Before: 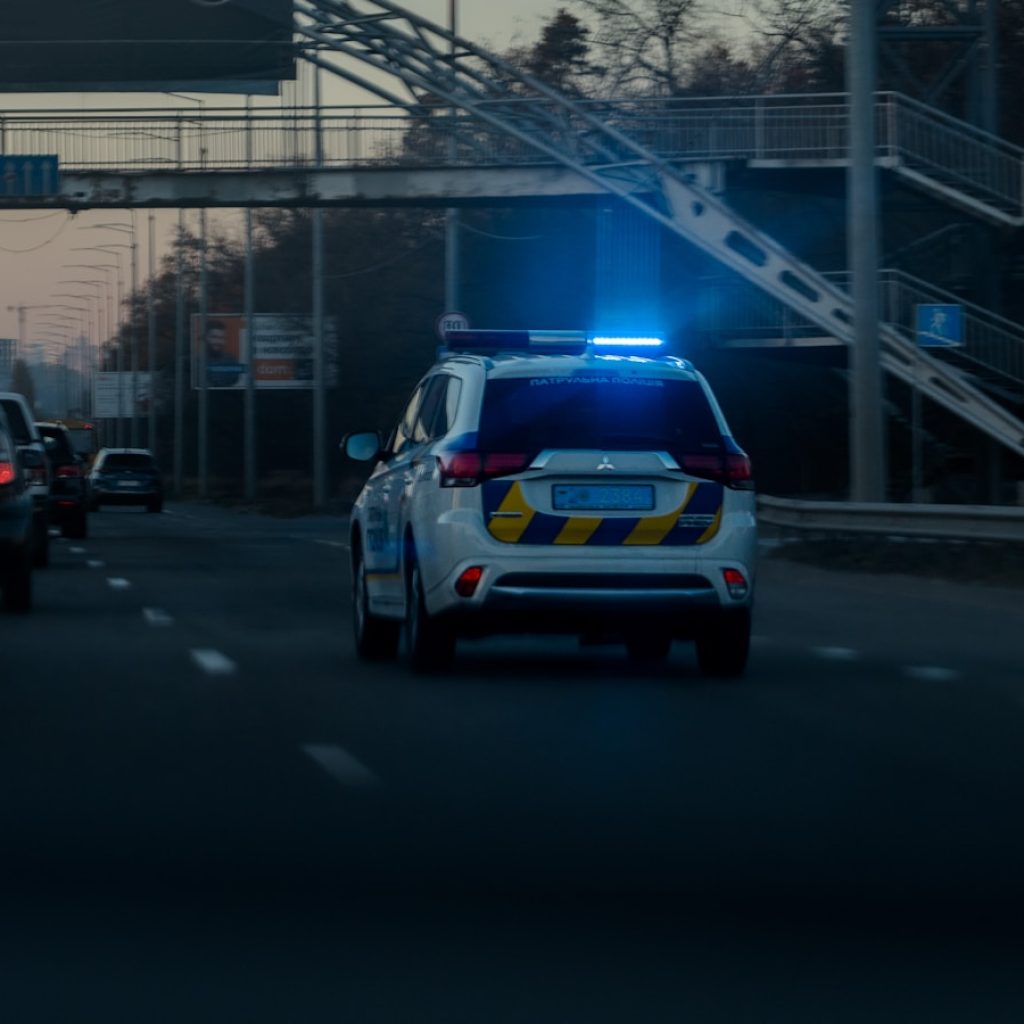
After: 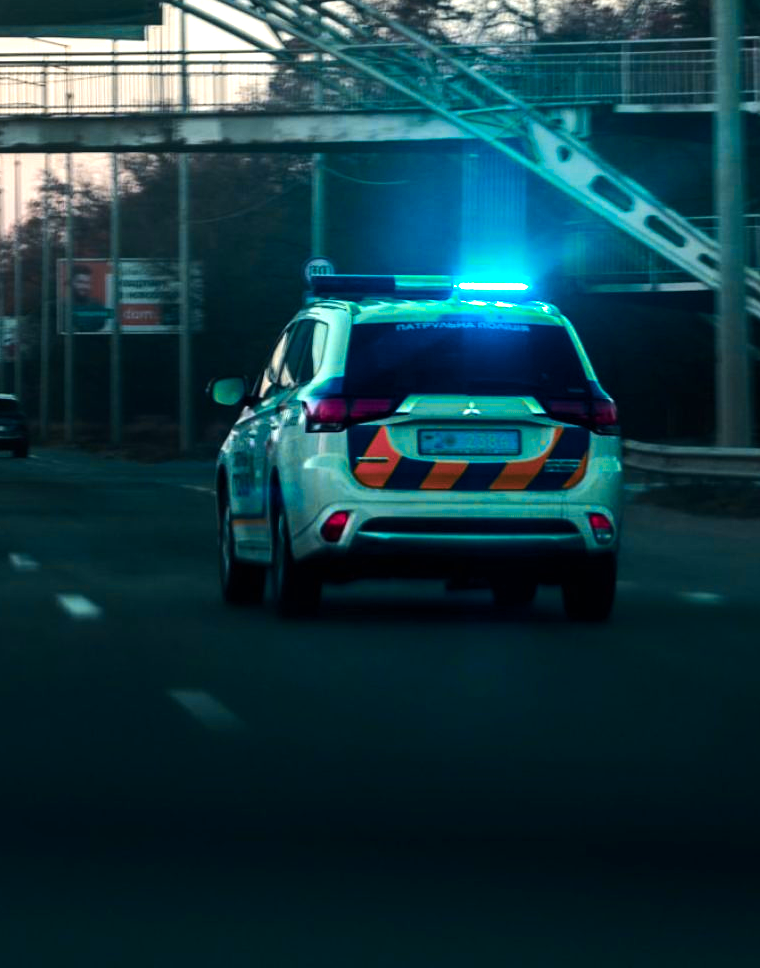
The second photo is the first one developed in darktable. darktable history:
color balance rgb: perceptual saturation grading › global saturation 30.626%, hue shift -9.52°, perceptual brilliance grading › highlights 18.079%, perceptual brilliance grading › mid-tones 31.267%, perceptual brilliance grading › shadows -31.688%
contrast brightness saturation: saturation -0.027
crop and rotate: left 13.15%, top 5.394%, right 12.598%
color zones: curves: ch2 [(0, 0.488) (0.143, 0.417) (0.286, 0.212) (0.429, 0.179) (0.571, 0.154) (0.714, 0.415) (0.857, 0.495) (1, 0.488)]
exposure: black level correction 0, exposure 1.106 EV, compensate highlight preservation false
